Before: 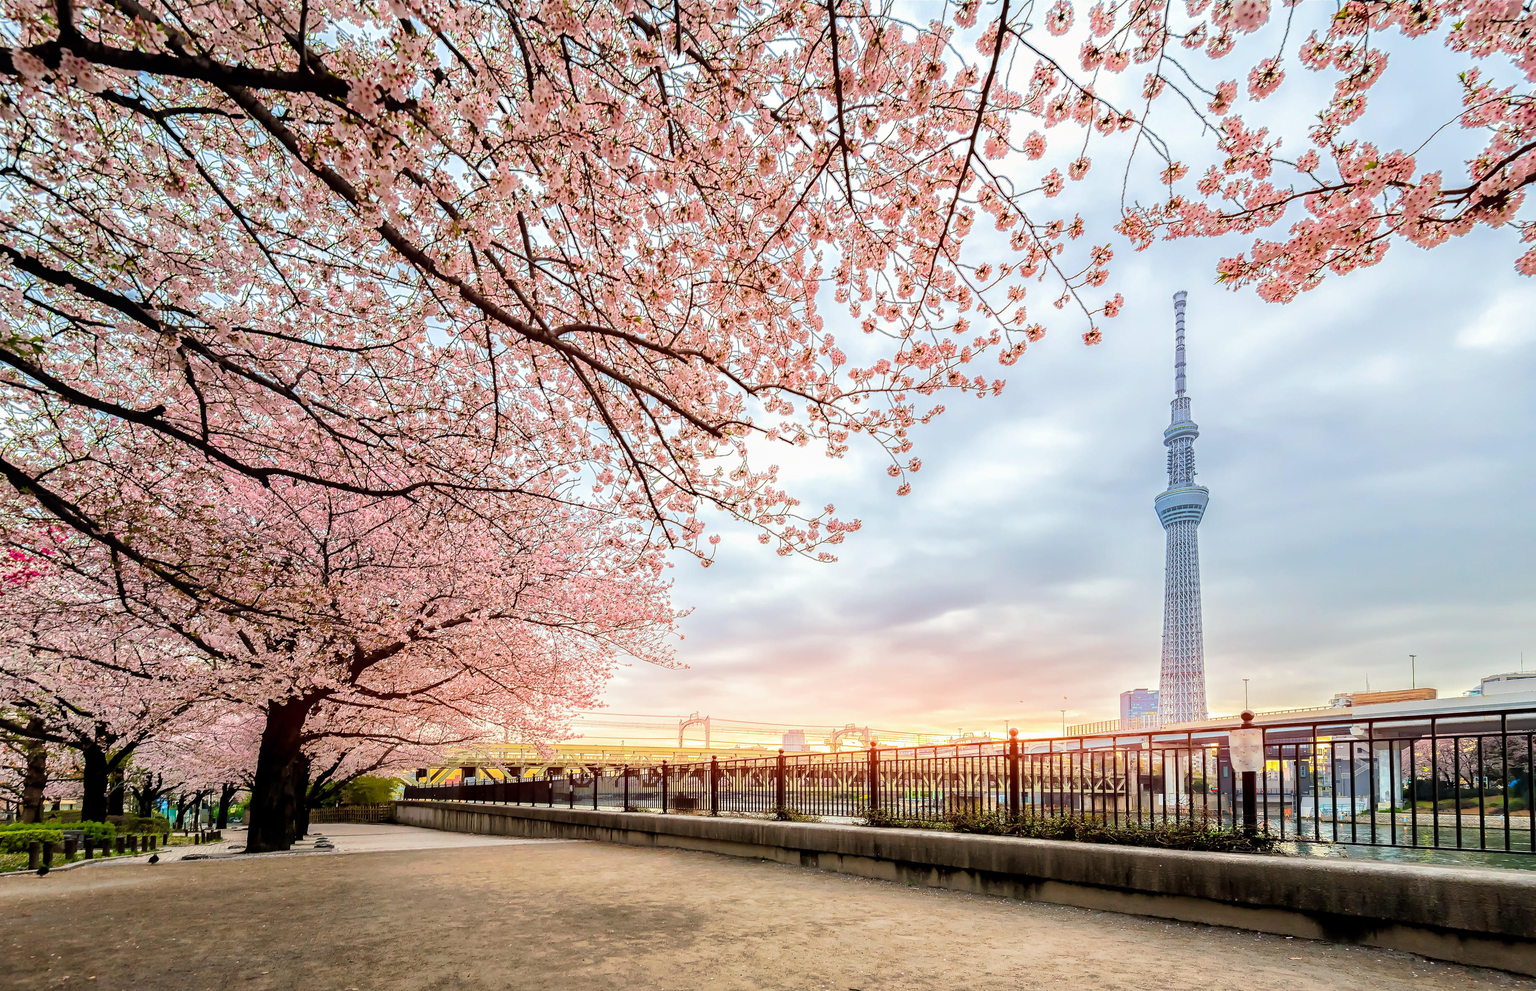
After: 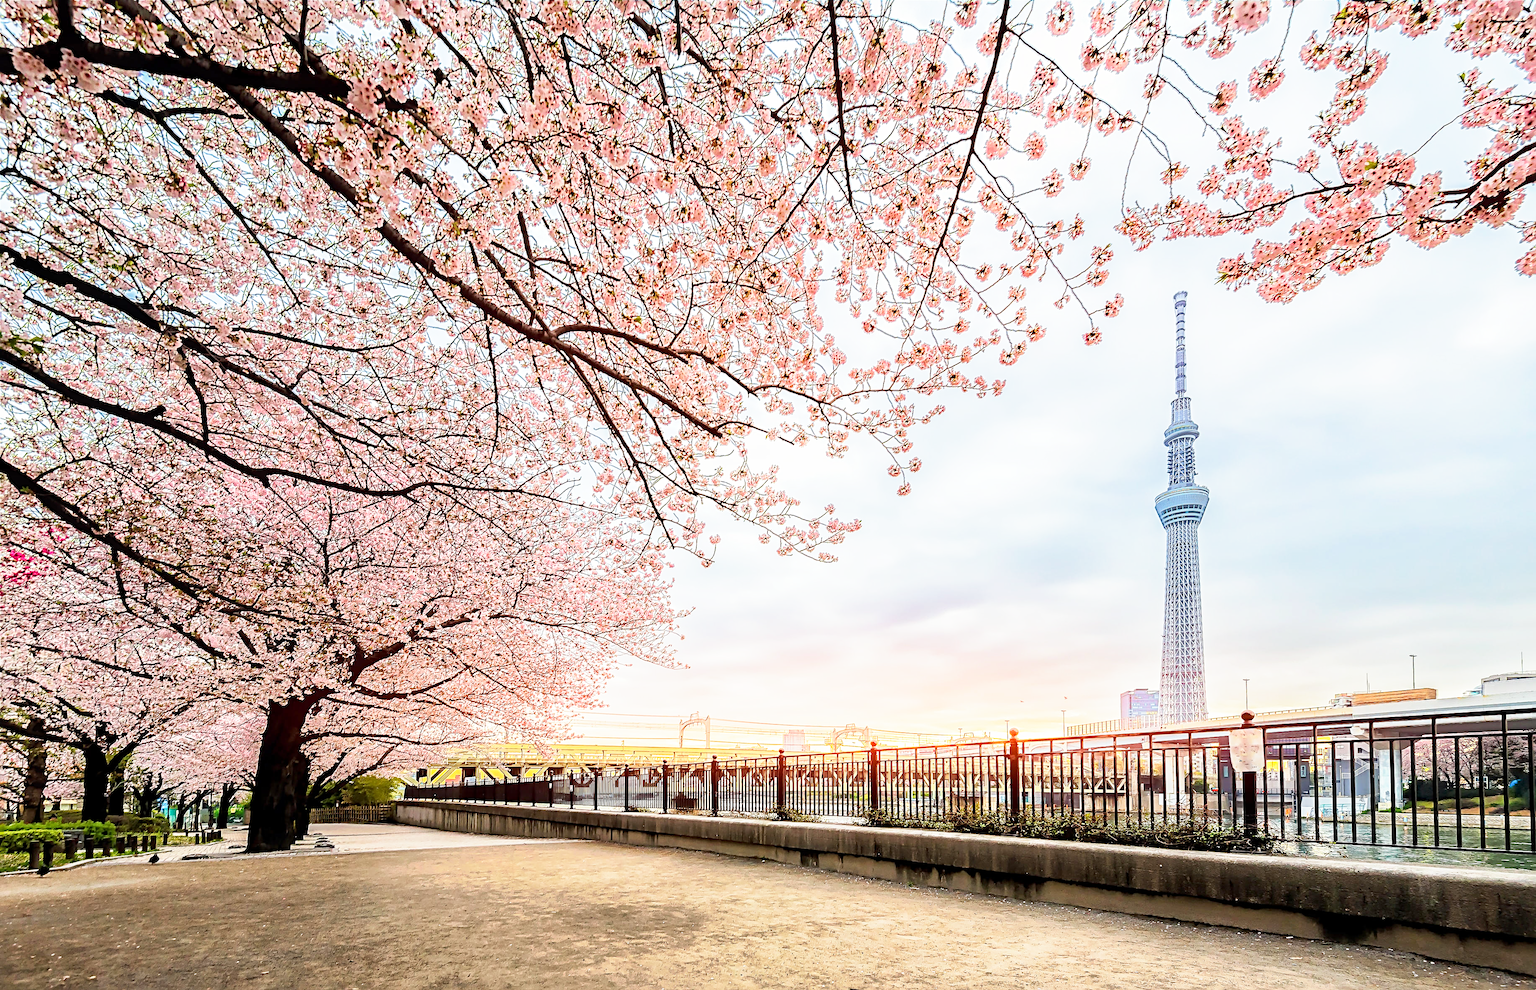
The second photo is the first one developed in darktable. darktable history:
base curve: curves: ch0 [(0, 0) (0.557, 0.834) (1, 1)], preserve colors none
sharpen: radius 3.969
